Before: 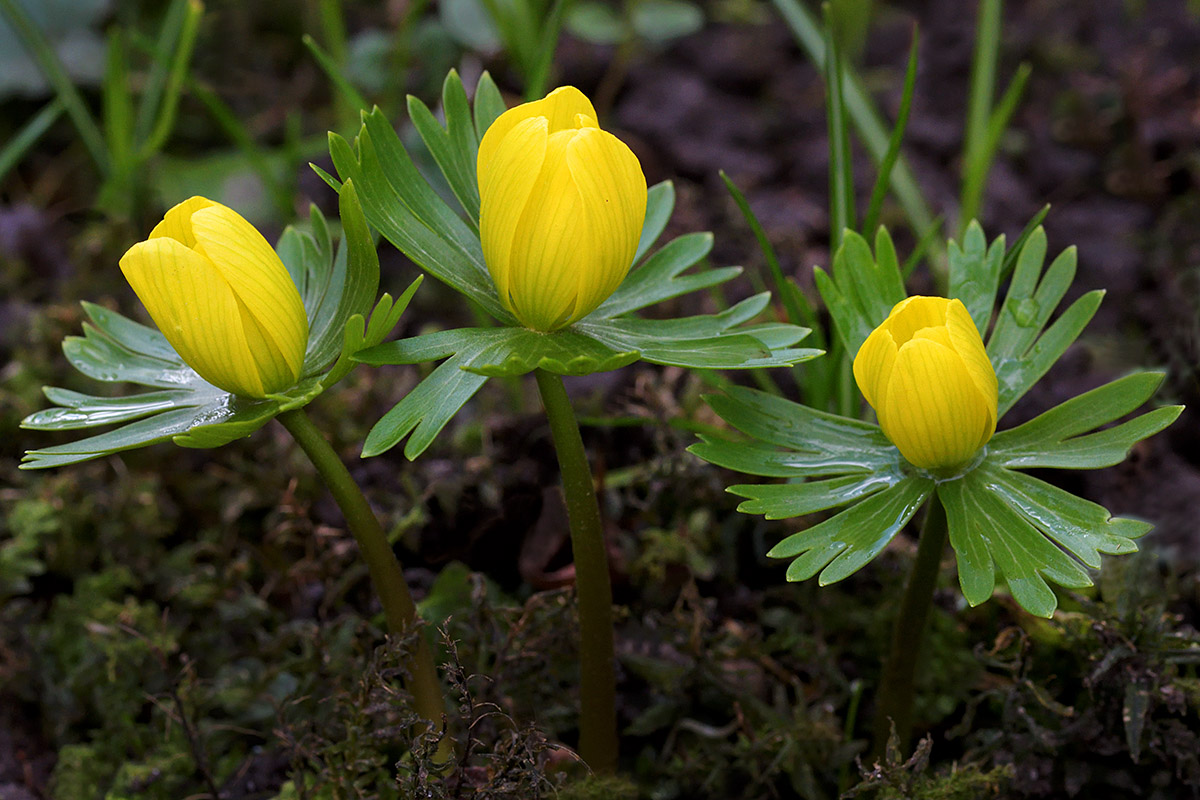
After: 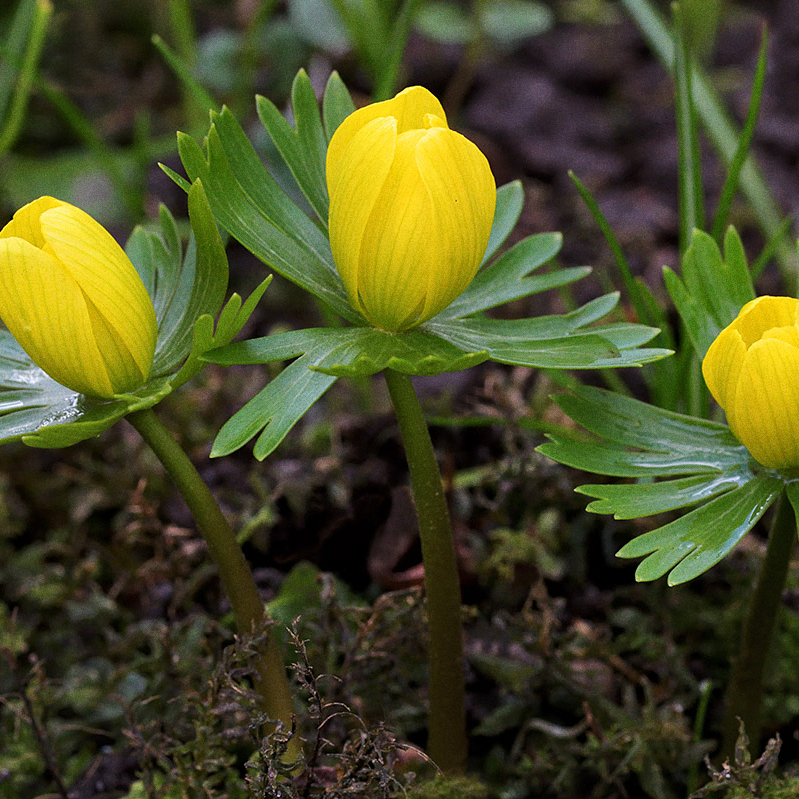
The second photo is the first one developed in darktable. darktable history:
shadows and highlights: radius 108.52, shadows 40.68, highlights -72.88, low approximation 0.01, soften with gaussian
grain: coarseness 0.47 ISO
crop and rotate: left 12.648%, right 20.685%
